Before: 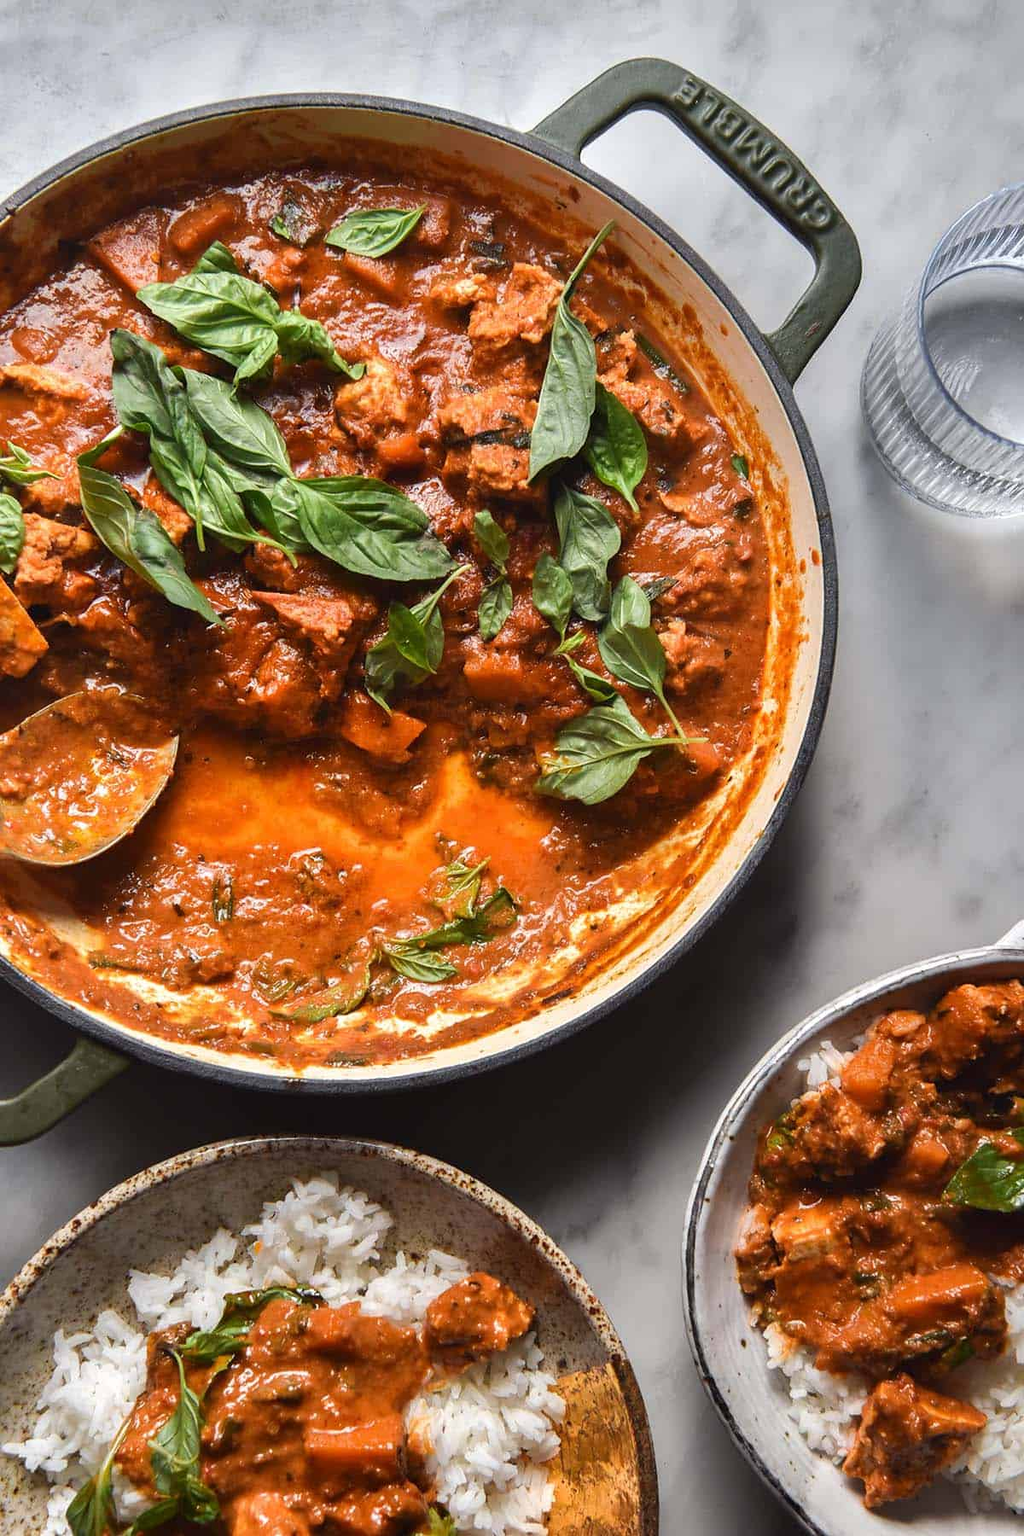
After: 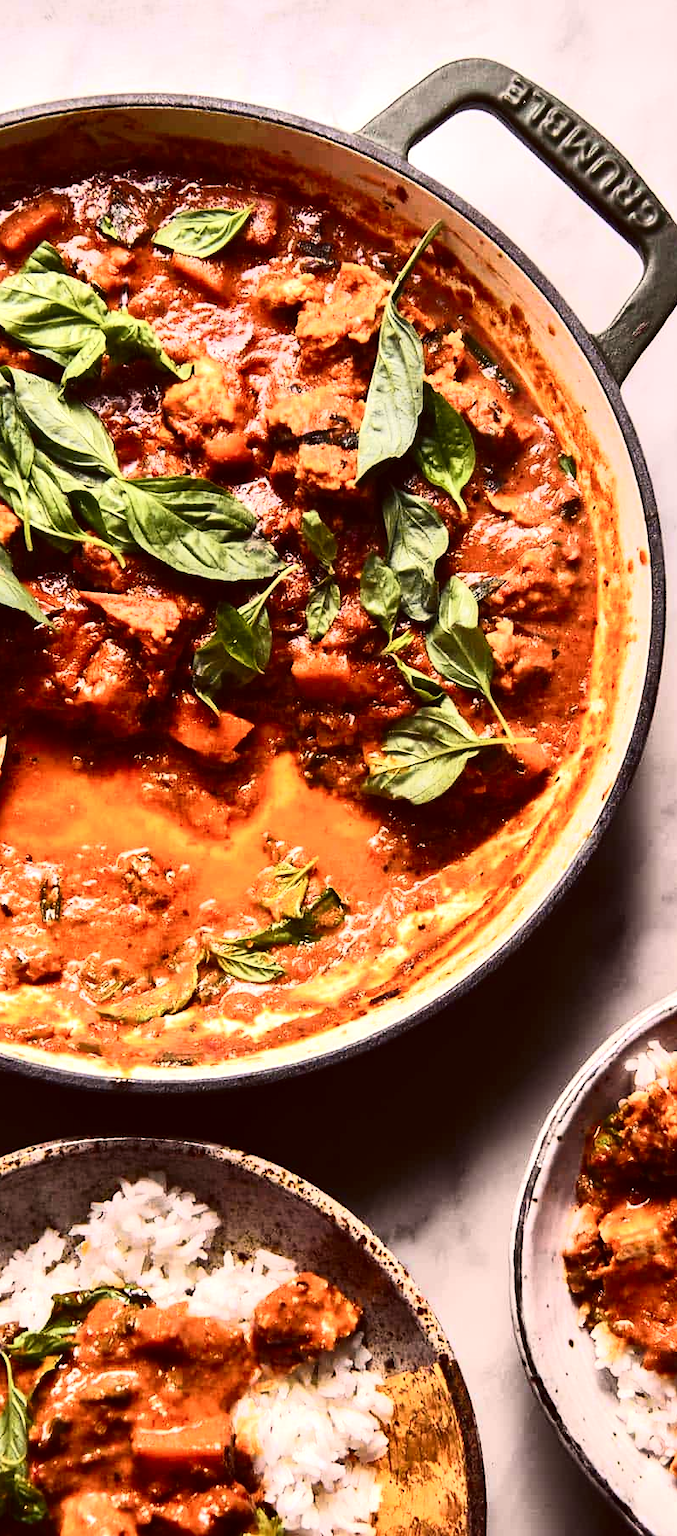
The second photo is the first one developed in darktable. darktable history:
tone equalizer: -8 EV -0.74 EV, -7 EV -0.721 EV, -6 EV -0.635 EV, -5 EV -0.379 EV, -3 EV 0.373 EV, -2 EV 0.6 EV, -1 EV 0.695 EV, +0 EV 0.734 EV, edges refinement/feathering 500, mask exposure compensation -1.57 EV, preserve details no
tone curve: curves: ch0 [(0, 0.001) (0.139, 0.096) (0.311, 0.278) (0.495, 0.531) (0.718, 0.816) (0.841, 0.909) (1, 0.967)]; ch1 [(0, 0) (0.272, 0.249) (0.388, 0.385) (0.469, 0.456) (0.495, 0.497) (0.538, 0.554) (0.578, 0.605) (0.707, 0.778) (1, 1)]; ch2 [(0, 0) (0.125, 0.089) (0.353, 0.329) (0.443, 0.408) (0.502, 0.499) (0.557, 0.542) (0.608, 0.635) (1, 1)], color space Lab, independent channels, preserve colors none
color correction: highlights a* 10.25, highlights b* 9.78, shadows a* 8.35, shadows b* 7.56, saturation 0.811
crop: left 16.887%, right 16.905%
